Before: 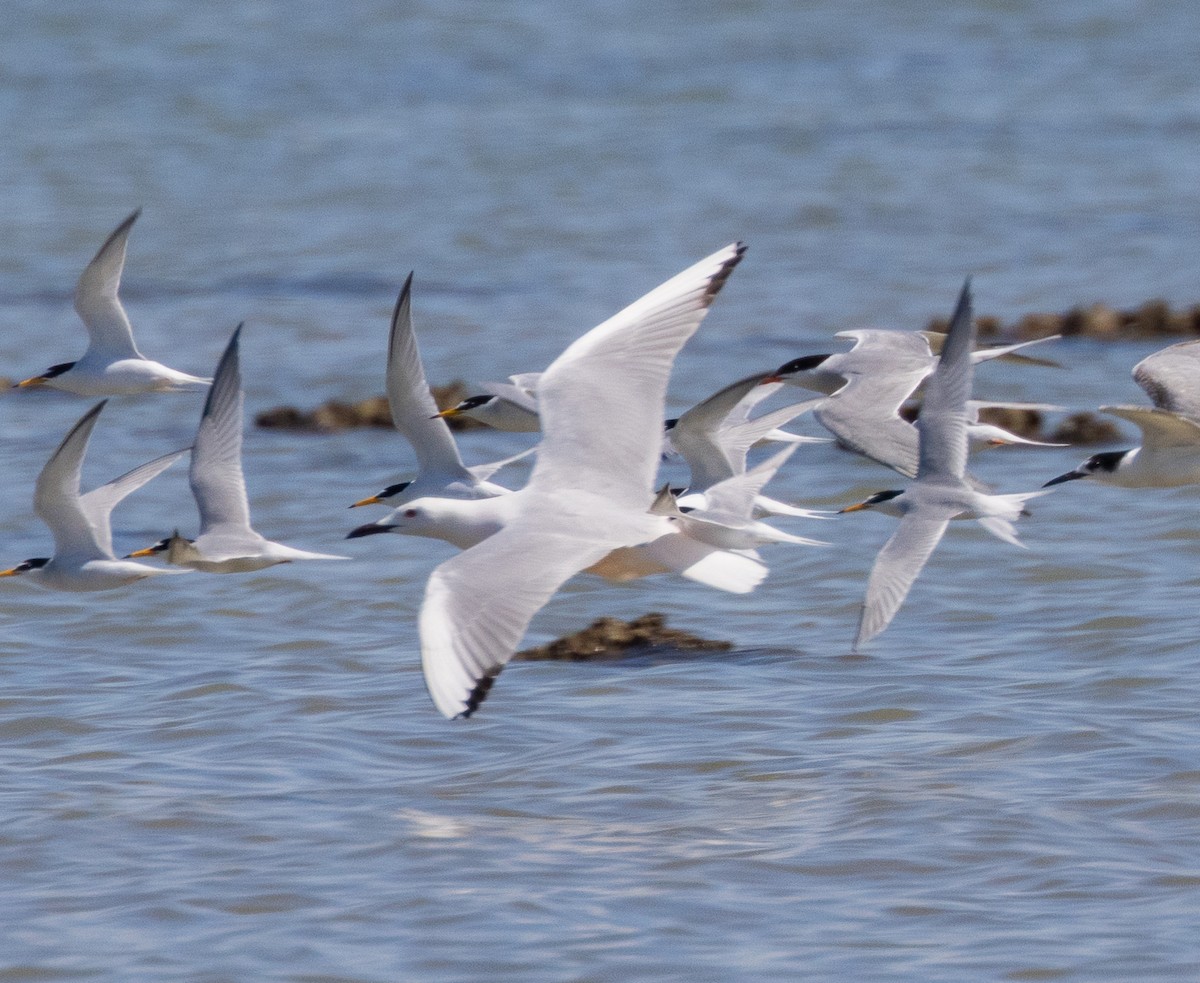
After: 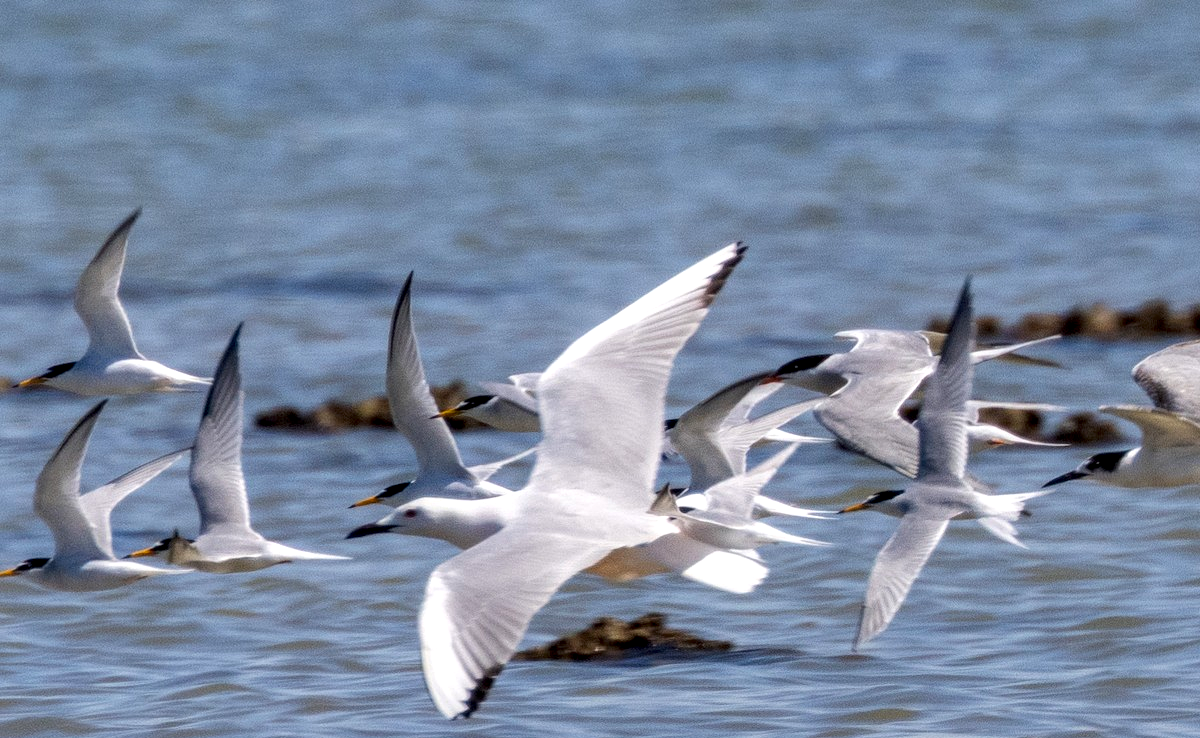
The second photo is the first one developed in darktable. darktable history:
local contrast: highlights 60%, shadows 61%, detail 160%
crop: bottom 24.851%
color balance rgb: linear chroma grading › global chroma 9.076%, perceptual saturation grading › global saturation 9.56%
